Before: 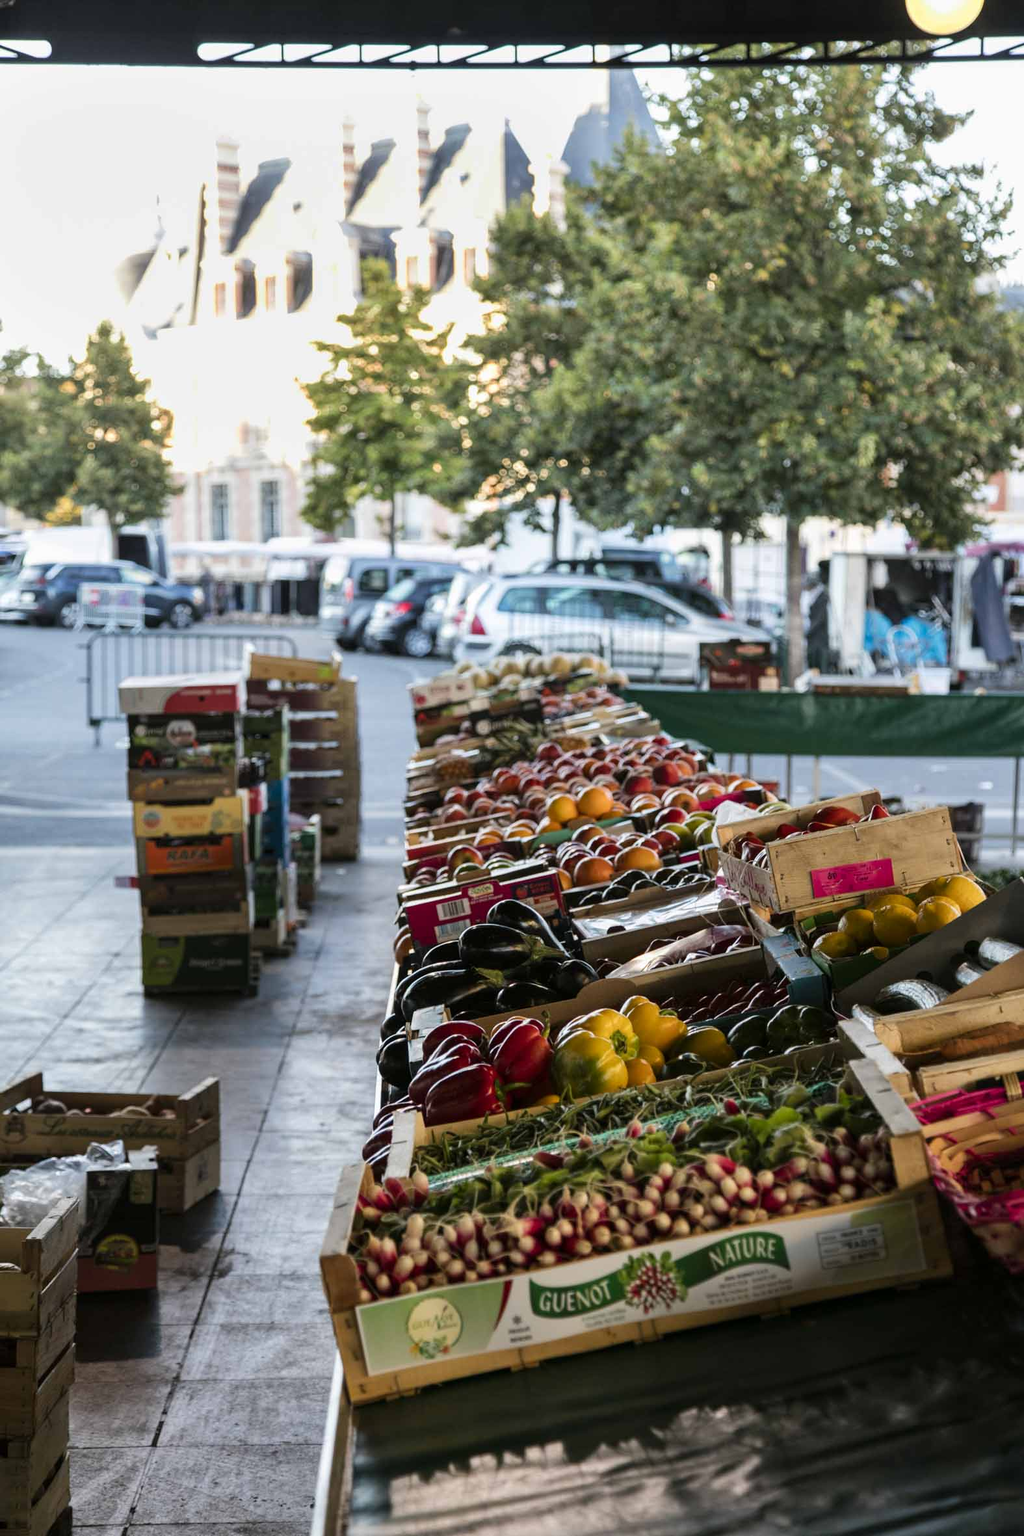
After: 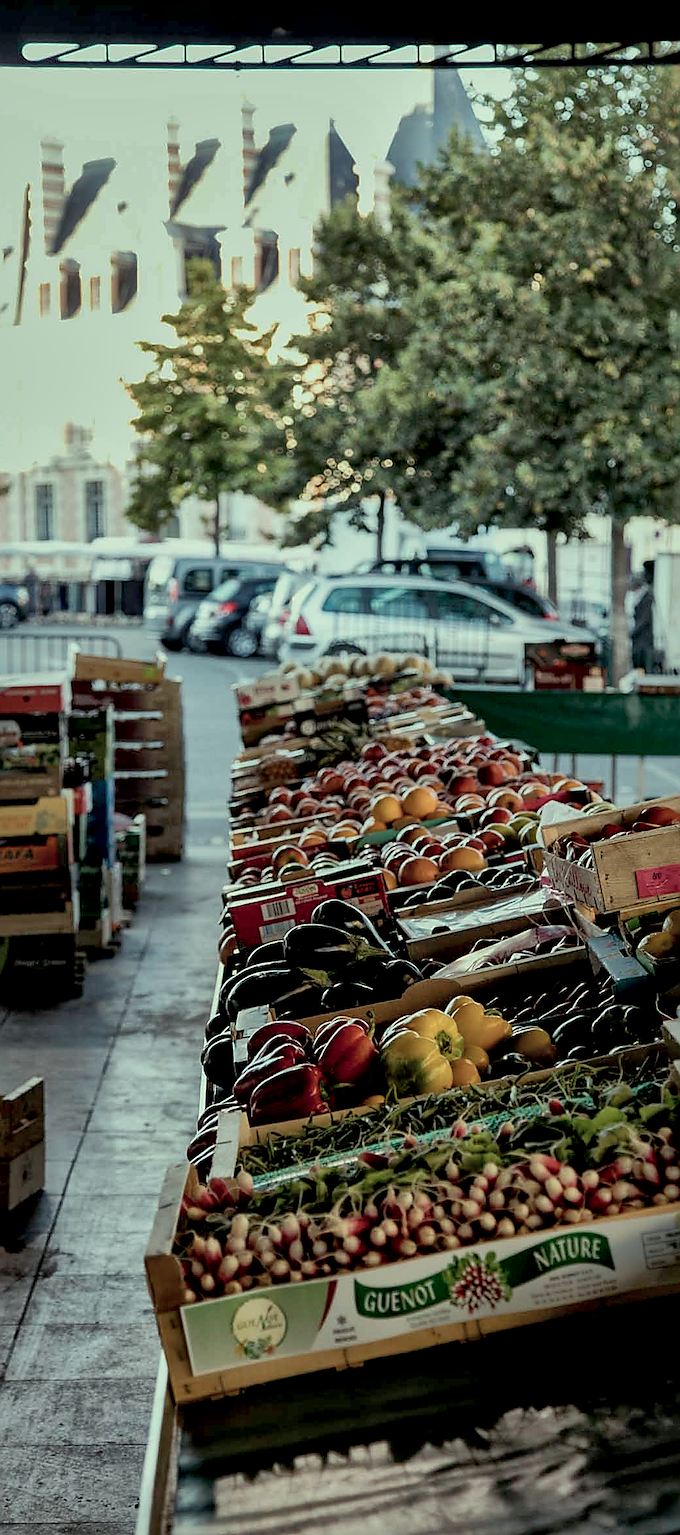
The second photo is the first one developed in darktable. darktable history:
color balance rgb: shadows lift › chroma 0.666%, shadows lift › hue 113.13°, highlights gain › luminance 15.204%, highlights gain › chroma 6.896%, highlights gain › hue 124.27°, perceptual saturation grading › global saturation 0.82%
shadows and highlights: on, module defaults
crop: left 17.191%, right 16.309%
exposure: black level correction 0.009, exposure -0.633 EV, compensate exposure bias true, compensate highlight preservation false
local contrast: mode bilateral grid, contrast 21, coarseness 51, detail 144%, midtone range 0.2
sharpen: radius 1.408, amount 1.243, threshold 0.7
contrast brightness saturation: contrast 0.104, saturation -0.303
